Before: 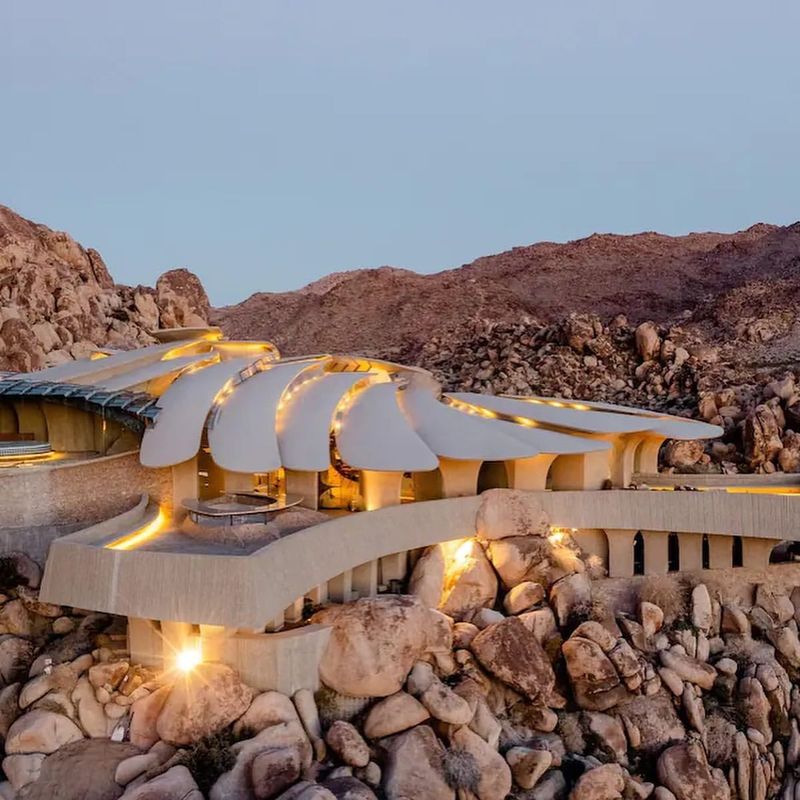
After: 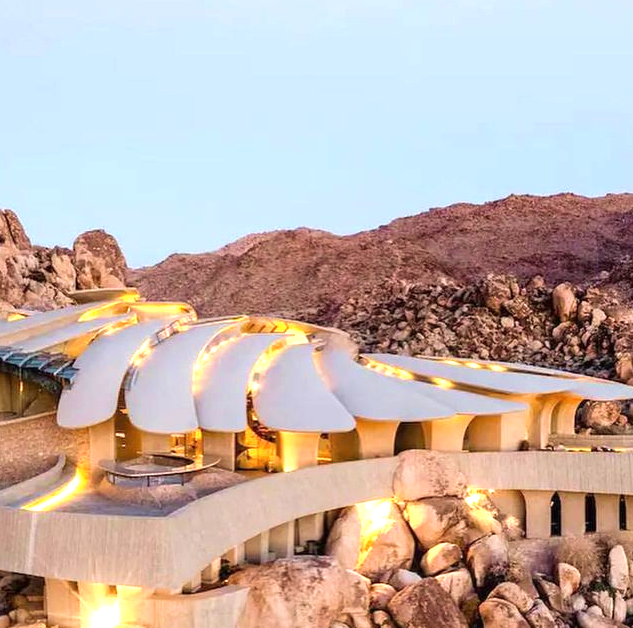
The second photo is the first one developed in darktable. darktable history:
velvia: on, module defaults
crop and rotate: left 10.434%, top 5.08%, right 10.4%, bottom 16.403%
exposure: black level correction 0, exposure 0.895 EV, compensate highlight preservation false
local contrast: mode bilateral grid, contrast 11, coarseness 25, detail 115%, midtone range 0.2
